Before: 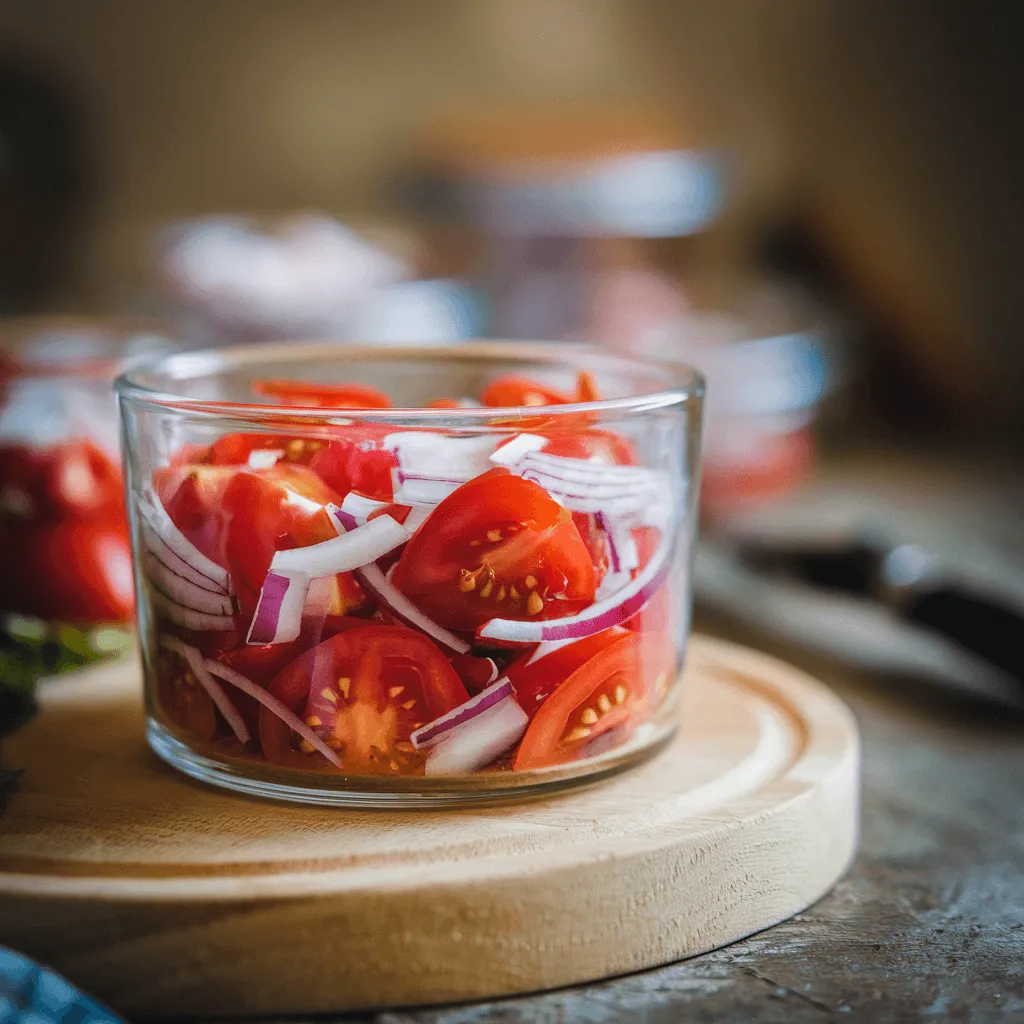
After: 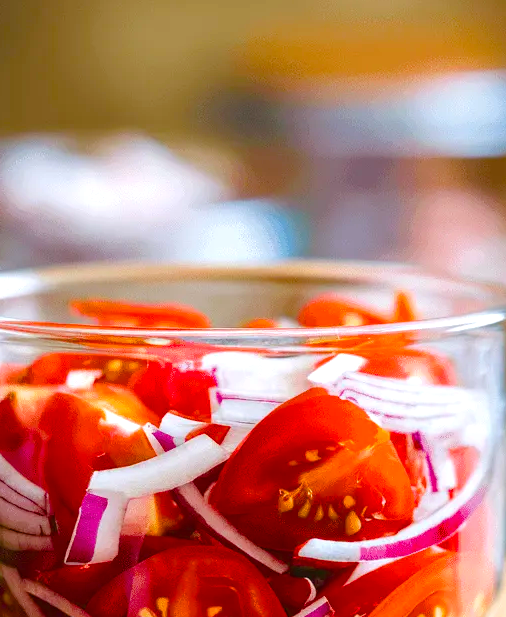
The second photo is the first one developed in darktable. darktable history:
exposure: black level correction 0.001, exposure 0.499 EV, compensate exposure bias true, compensate highlight preservation false
color balance rgb: linear chroma grading › shadows -29.335%, linear chroma grading › global chroma 35.347%, perceptual saturation grading › global saturation 20%, perceptual saturation grading › highlights -24.769%, perceptual saturation grading › shadows 49.801%
crop: left 17.86%, top 7.87%, right 32.688%, bottom 31.849%
